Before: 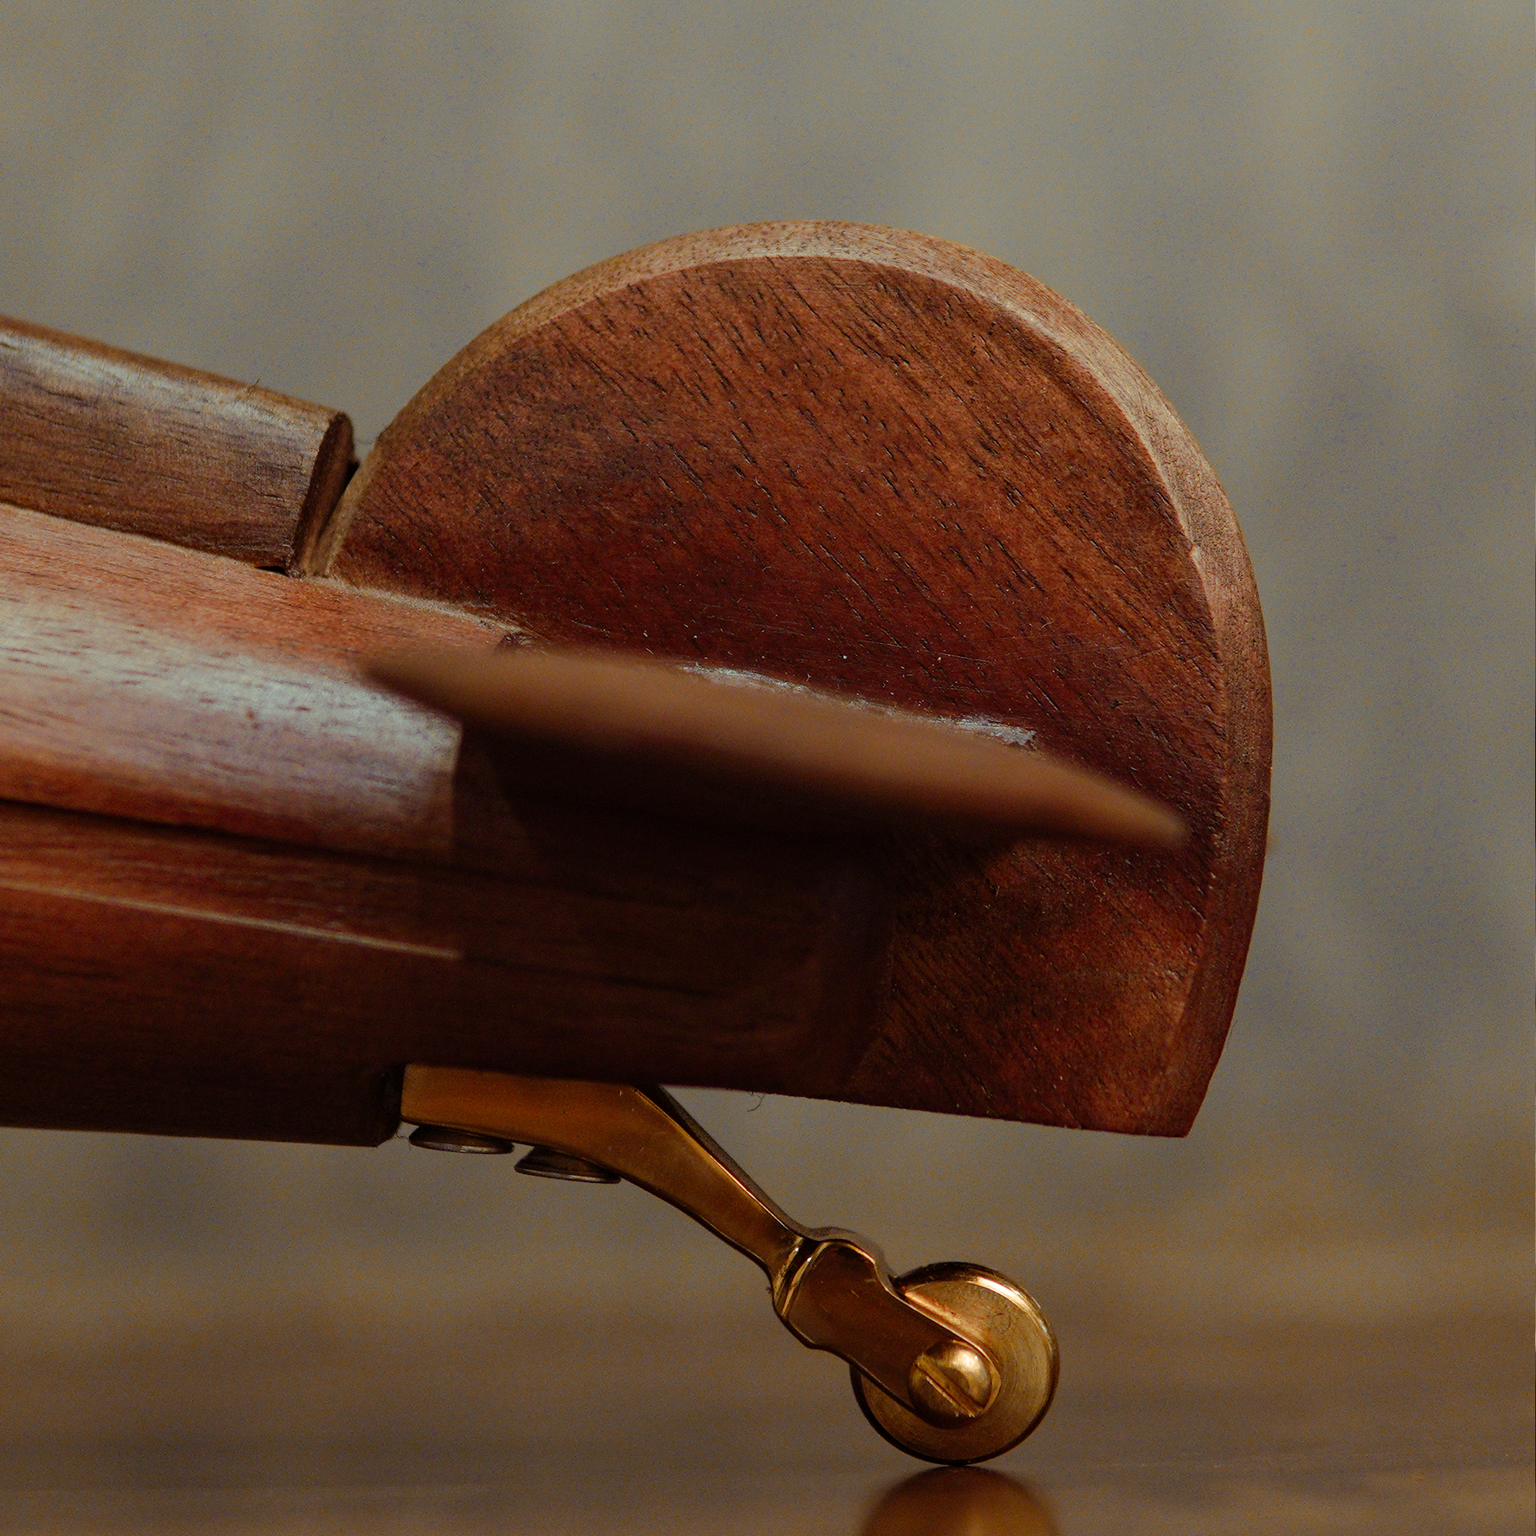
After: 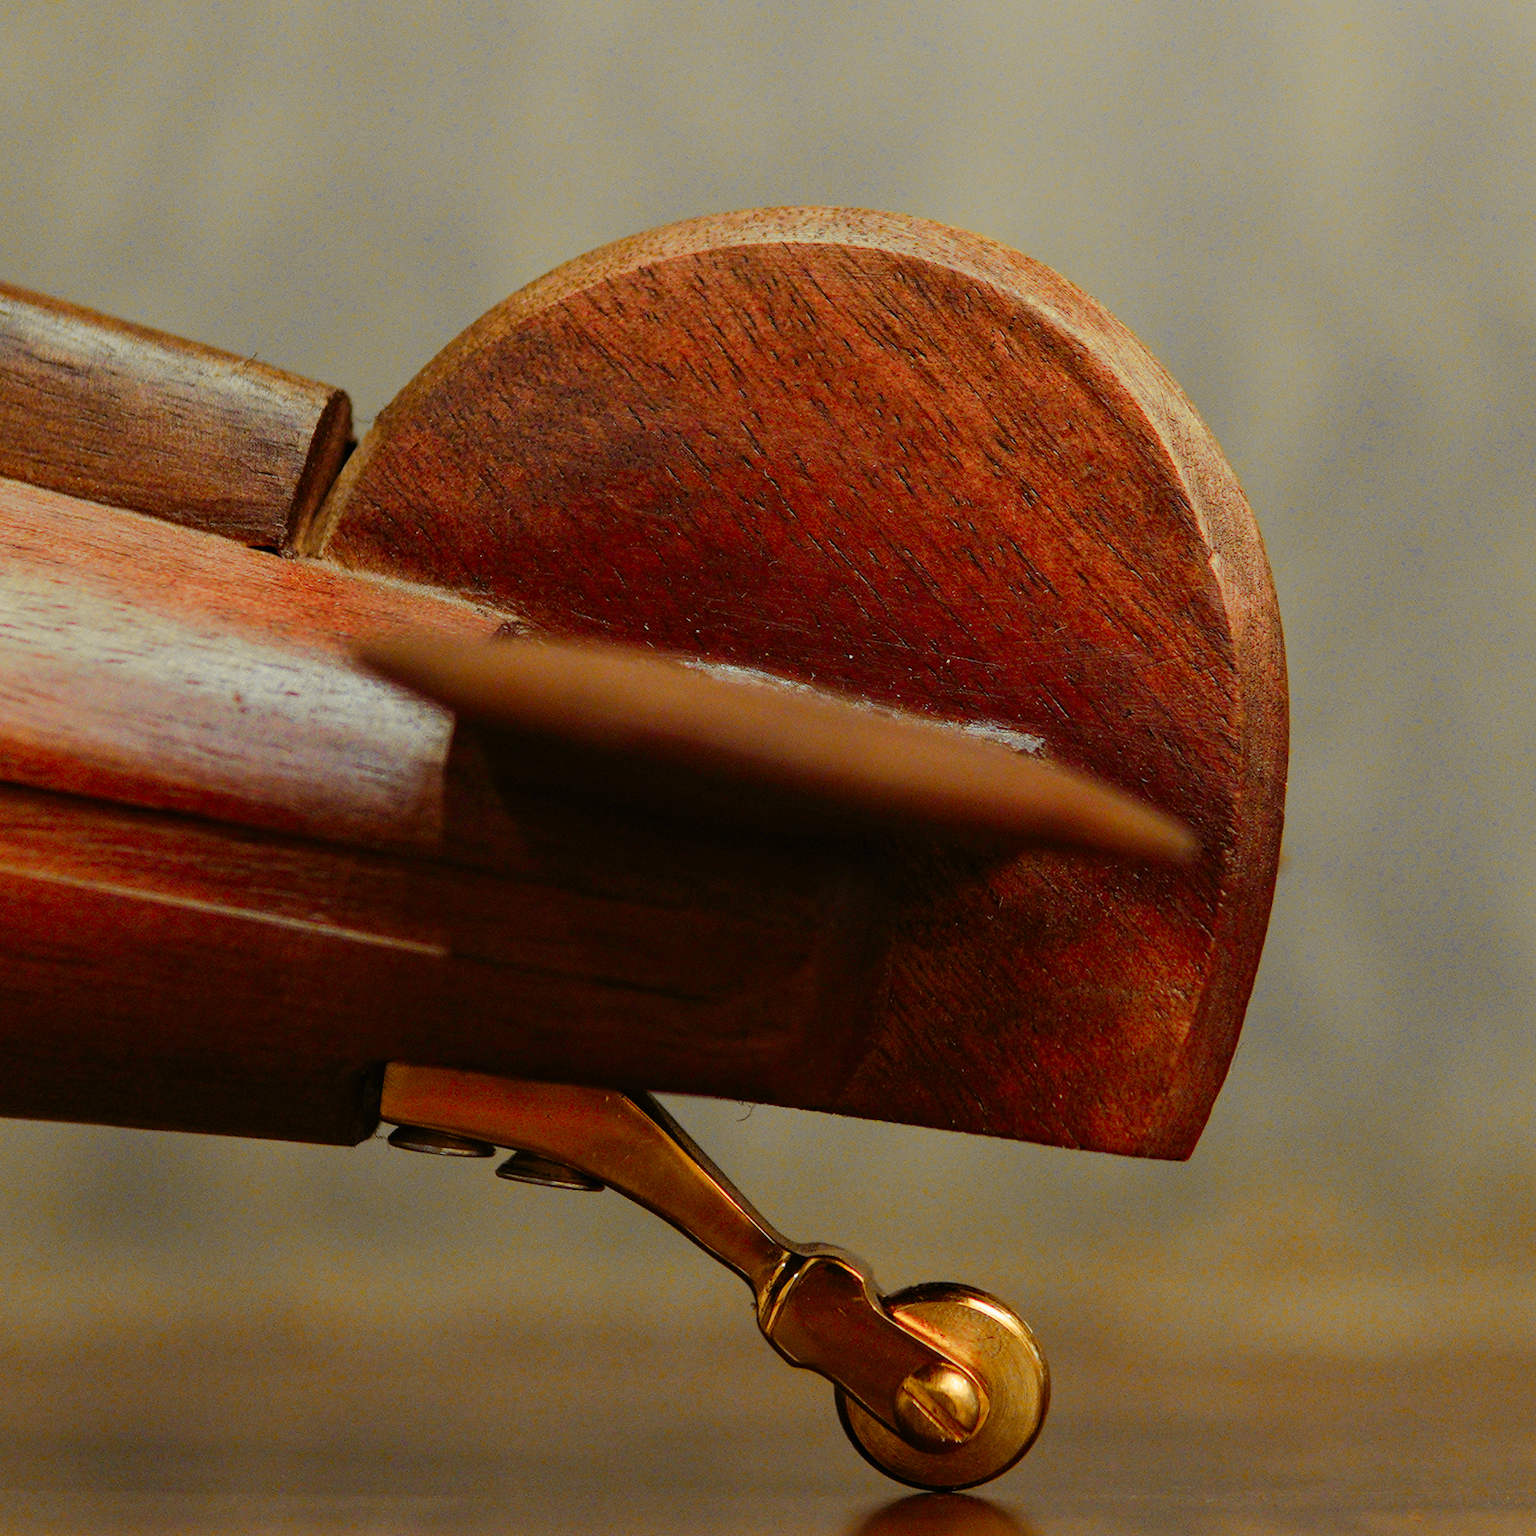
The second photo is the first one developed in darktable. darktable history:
contrast brightness saturation: contrast 0.03, brightness 0.06, saturation 0.13
color correction: highlights a* -0.137, highlights b* 0.137
crop and rotate: angle -1.69°
tone curve: curves: ch0 [(0, 0) (0.071, 0.058) (0.266, 0.268) (0.498, 0.542) (0.766, 0.807) (1, 0.983)]; ch1 [(0, 0) (0.346, 0.307) (0.408, 0.387) (0.463, 0.465) (0.482, 0.493) (0.502, 0.499) (0.517, 0.505) (0.55, 0.554) (0.597, 0.61) (0.651, 0.698) (1, 1)]; ch2 [(0, 0) (0.346, 0.34) (0.434, 0.46) (0.485, 0.494) (0.5, 0.498) (0.509, 0.517) (0.526, 0.539) (0.583, 0.603) (0.625, 0.659) (1, 1)], color space Lab, independent channels, preserve colors none
white balance: emerald 1
